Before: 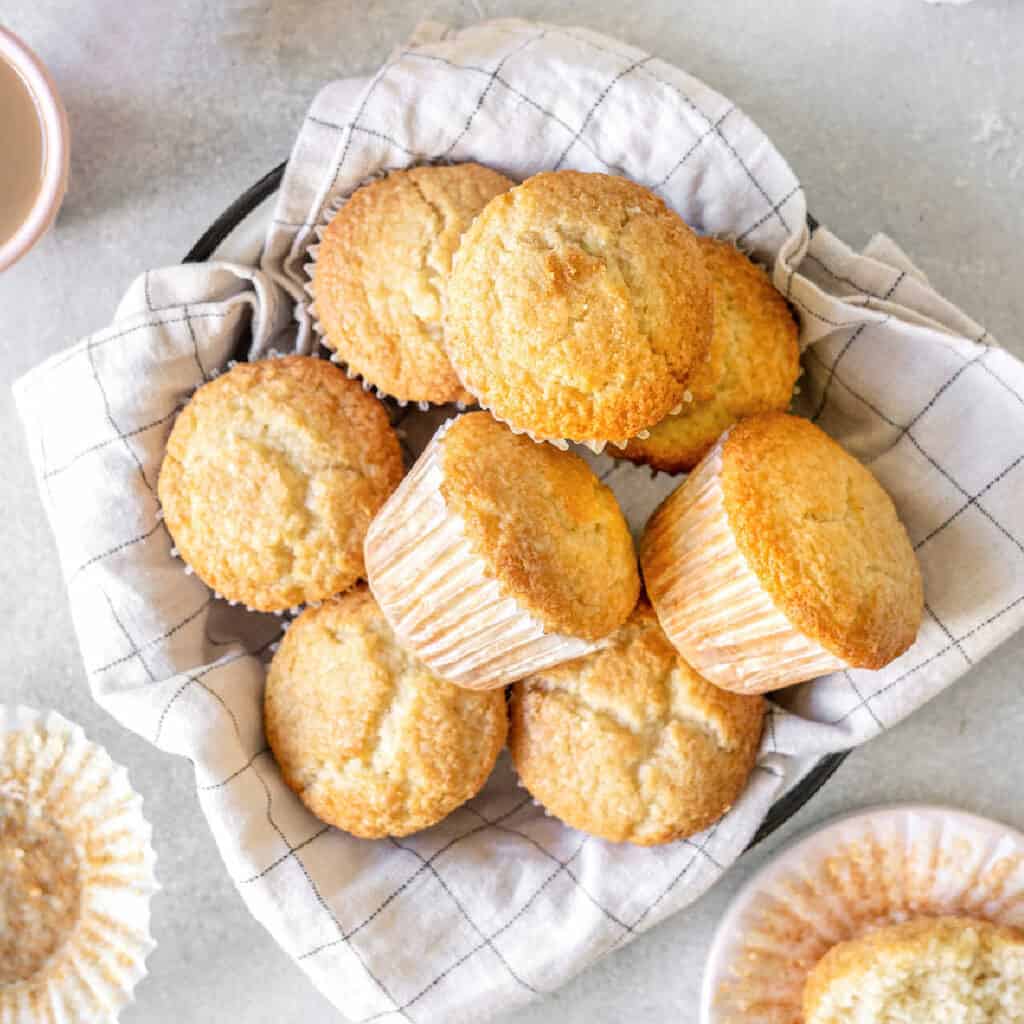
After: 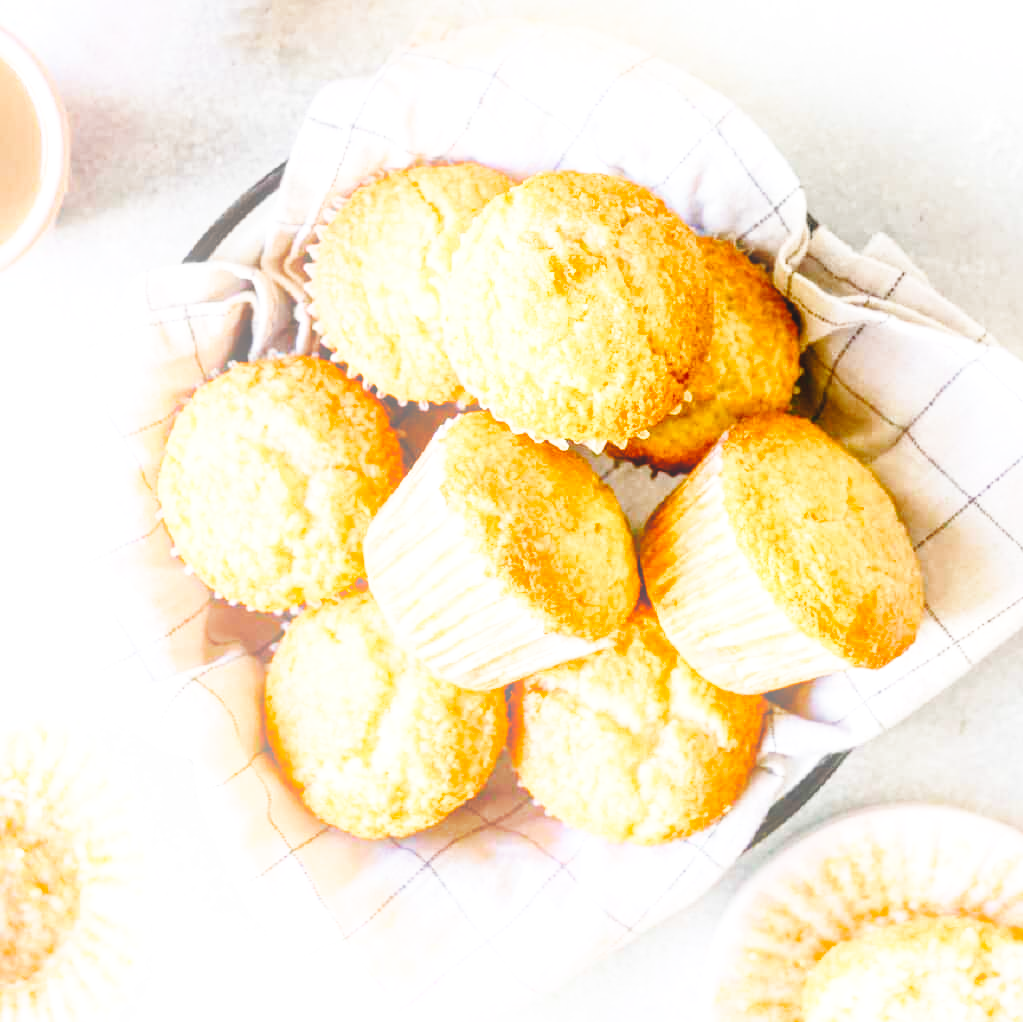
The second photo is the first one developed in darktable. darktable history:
bloom: size 13.65%, threshold 98.39%, strength 4.82%
base curve: curves: ch0 [(0, 0) (0.028, 0.03) (0.121, 0.232) (0.46, 0.748) (0.859, 0.968) (1, 1)], preserve colors none
vibrance: vibrance 15%
crop: top 0.05%, bottom 0.098%
color balance rgb: perceptual saturation grading › highlights -29.58%, perceptual saturation grading › mid-tones 29.47%, perceptual saturation grading › shadows 59.73%, perceptual brilliance grading › global brilliance -17.79%, perceptual brilliance grading › highlights 28.73%, global vibrance 15.44%
